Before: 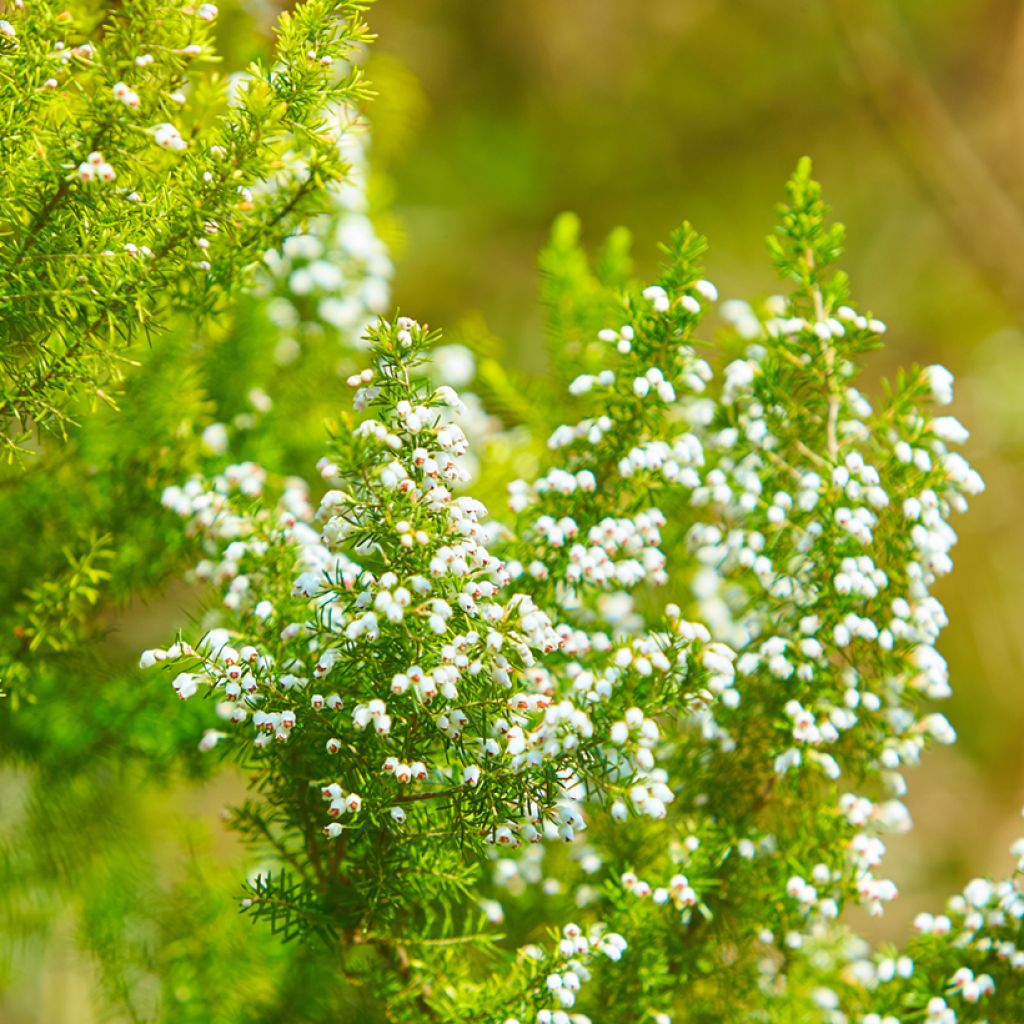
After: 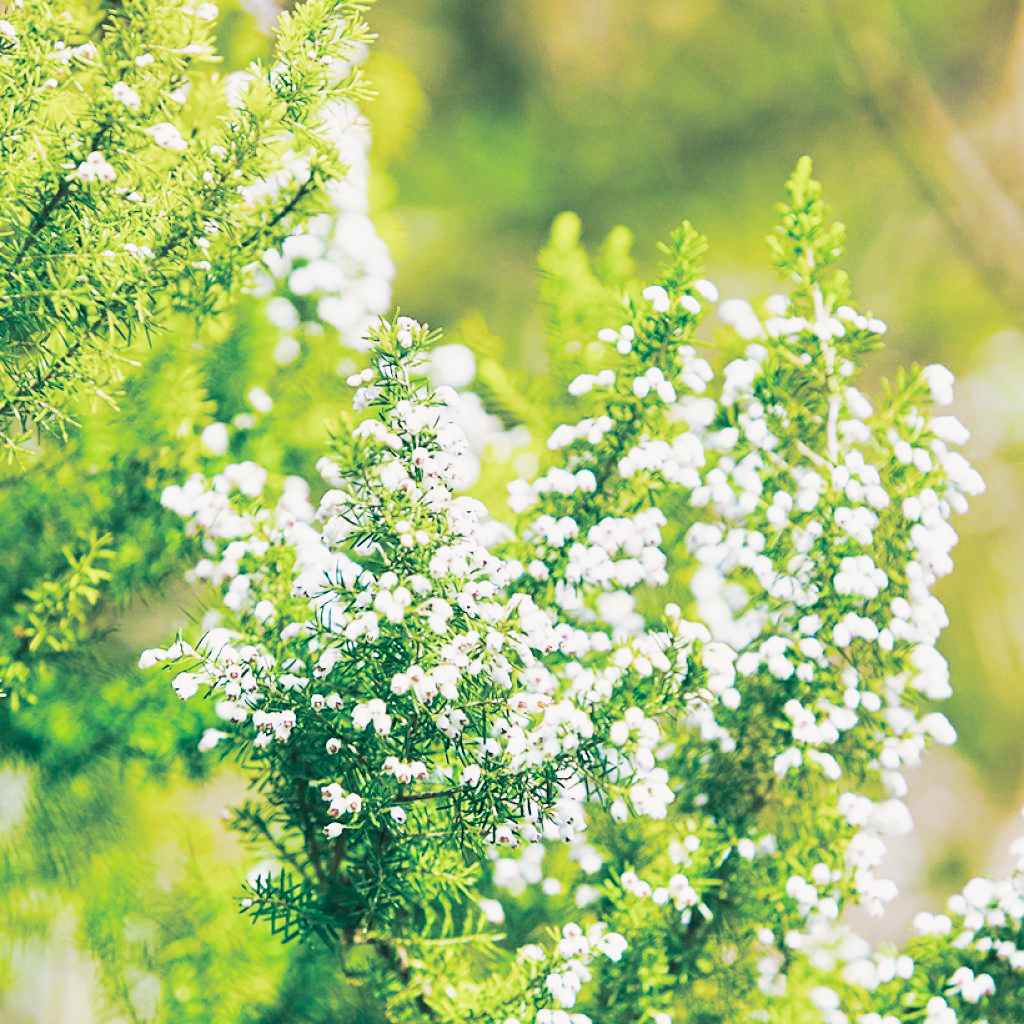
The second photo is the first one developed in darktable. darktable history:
exposure: black level correction 0, exposure 1.173 EV, compensate exposure bias true, compensate highlight preservation false
sharpen: amount 0.2
split-toning: shadows › hue 186.43°, highlights › hue 49.29°, compress 30.29%
white balance: red 0.98, blue 1.61
sigmoid: contrast 1.69, skew -0.23, preserve hue 0%, red attenuation 0.1, red rotation 0.035, green attenuation 0.1, green rotation -0.017, blue attenuation 0.15, blue rotation -0.052, base primaries Rec2020
shadows and highlights: shadows -88.03, highlights -35.45, shadows color adjustment 99.15%, highlights color adjustment 0%, soften with gaussian
